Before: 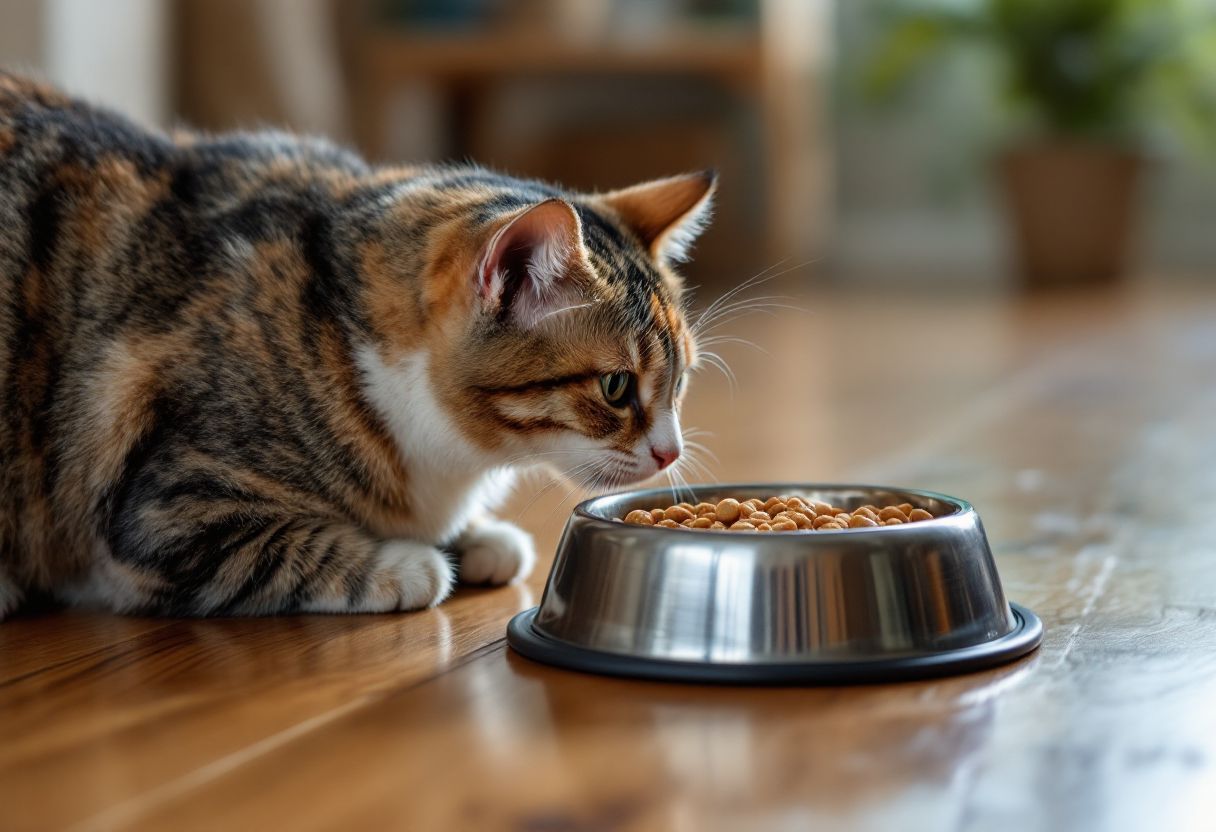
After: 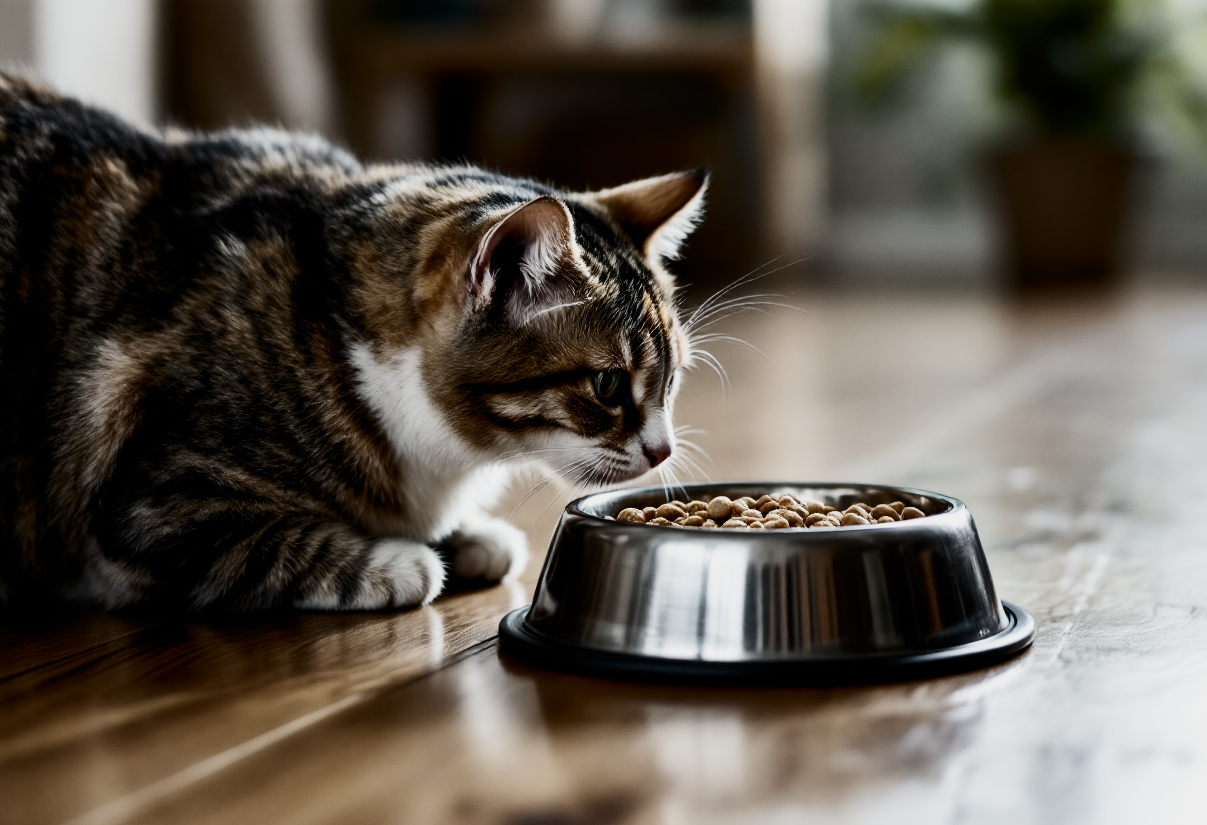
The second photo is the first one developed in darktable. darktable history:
filmic rgb: black relative exposure -5.13 EV, white relative exposure 3.98 EV, hardness 2.87, contrast 1.383, highlights saturation mix -29.06%, preserve chrominance no, color science v5 (2021), contrast in shadows safe, contrast in highlights safe
tone equalizer: on, module defaults
crop and rotate: left 0.733%, top 0.339%, bottom 0.388%
contrast brightness saturation: contrast 0.288
